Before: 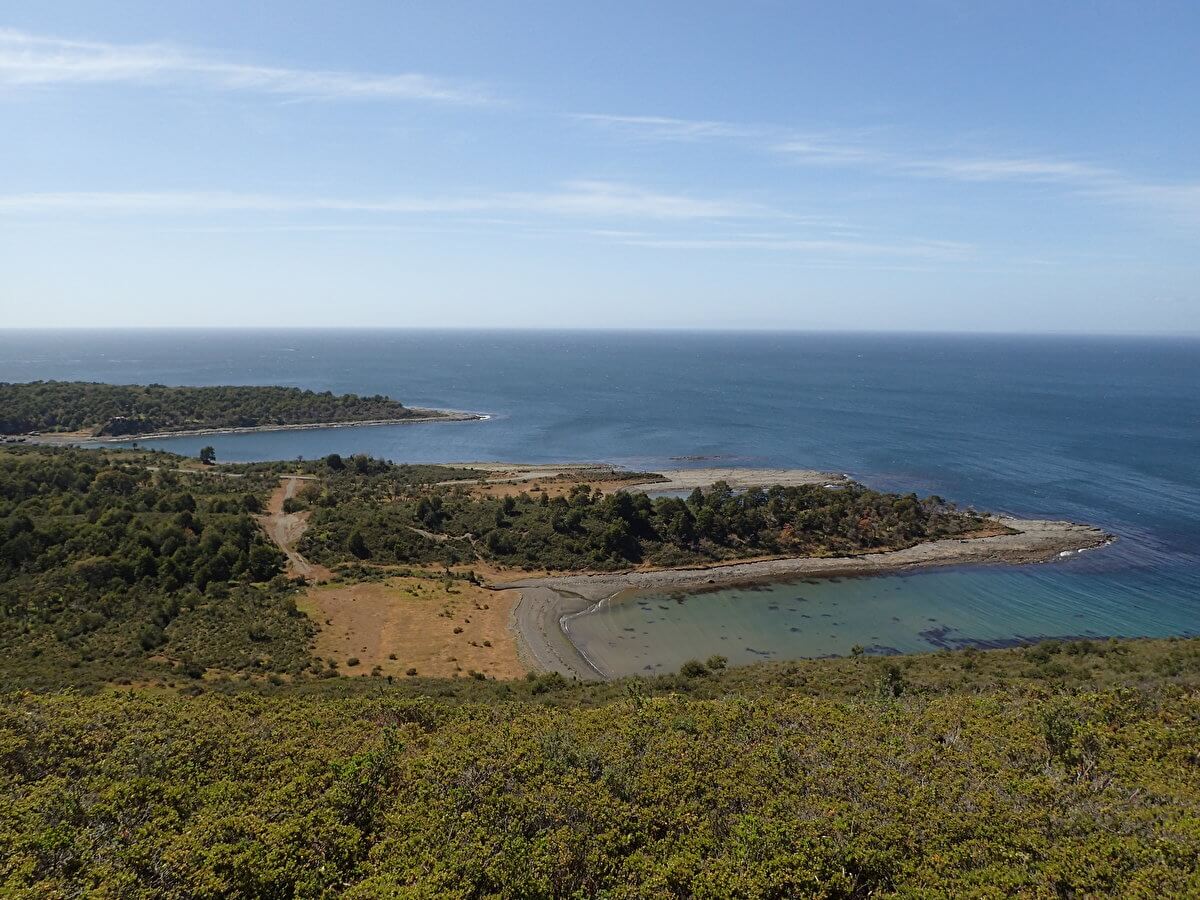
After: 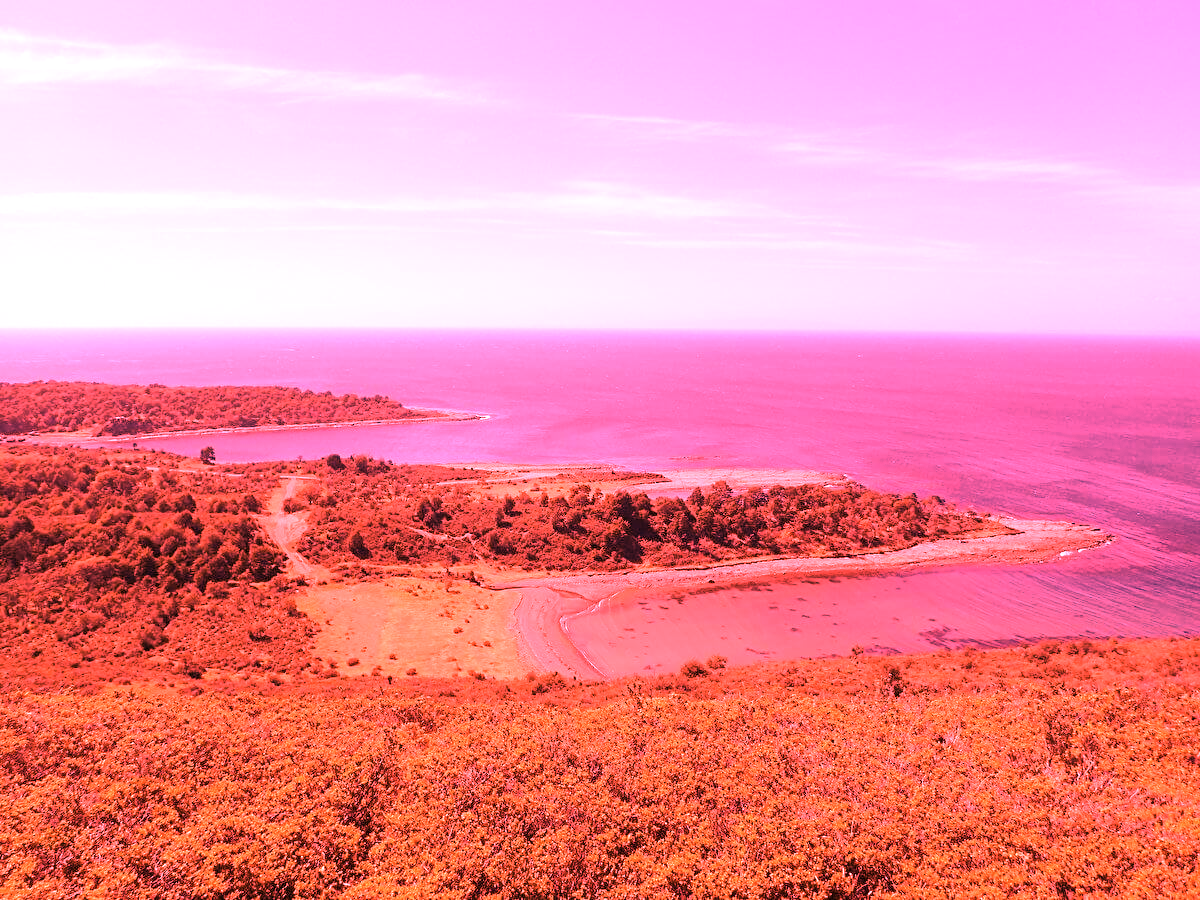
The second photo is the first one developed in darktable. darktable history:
color correction: highlights a* 40, highlights b* 40, saturation 0.69
white balance: red 4.26, blue 1.802
